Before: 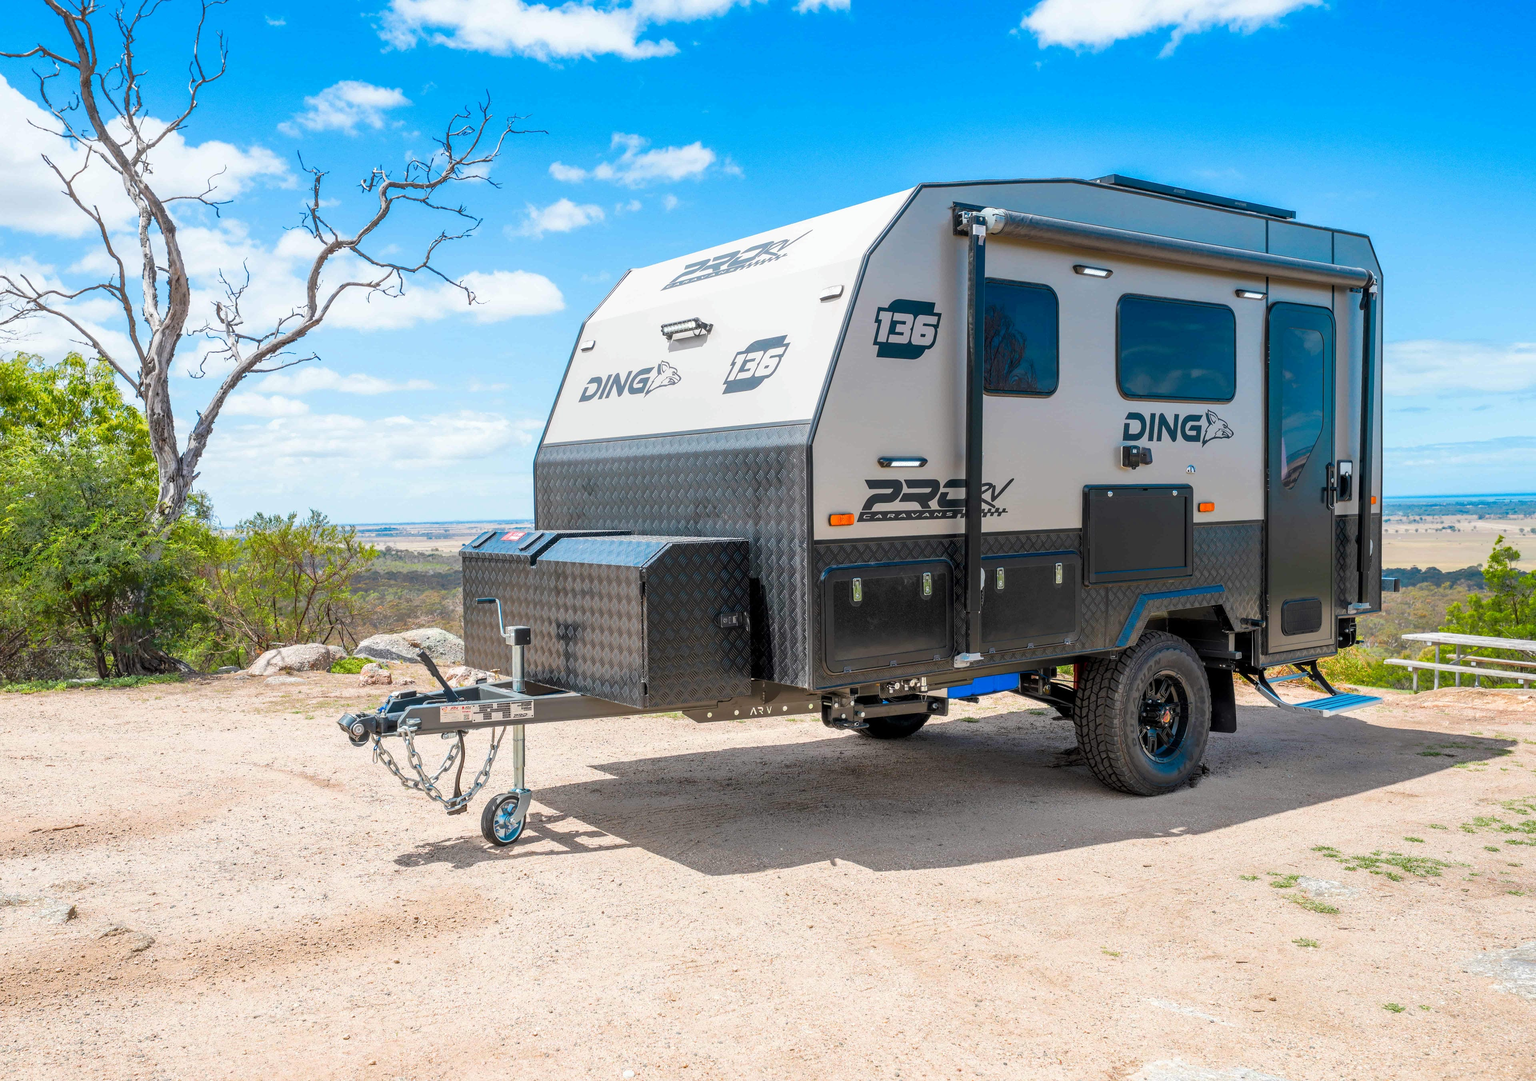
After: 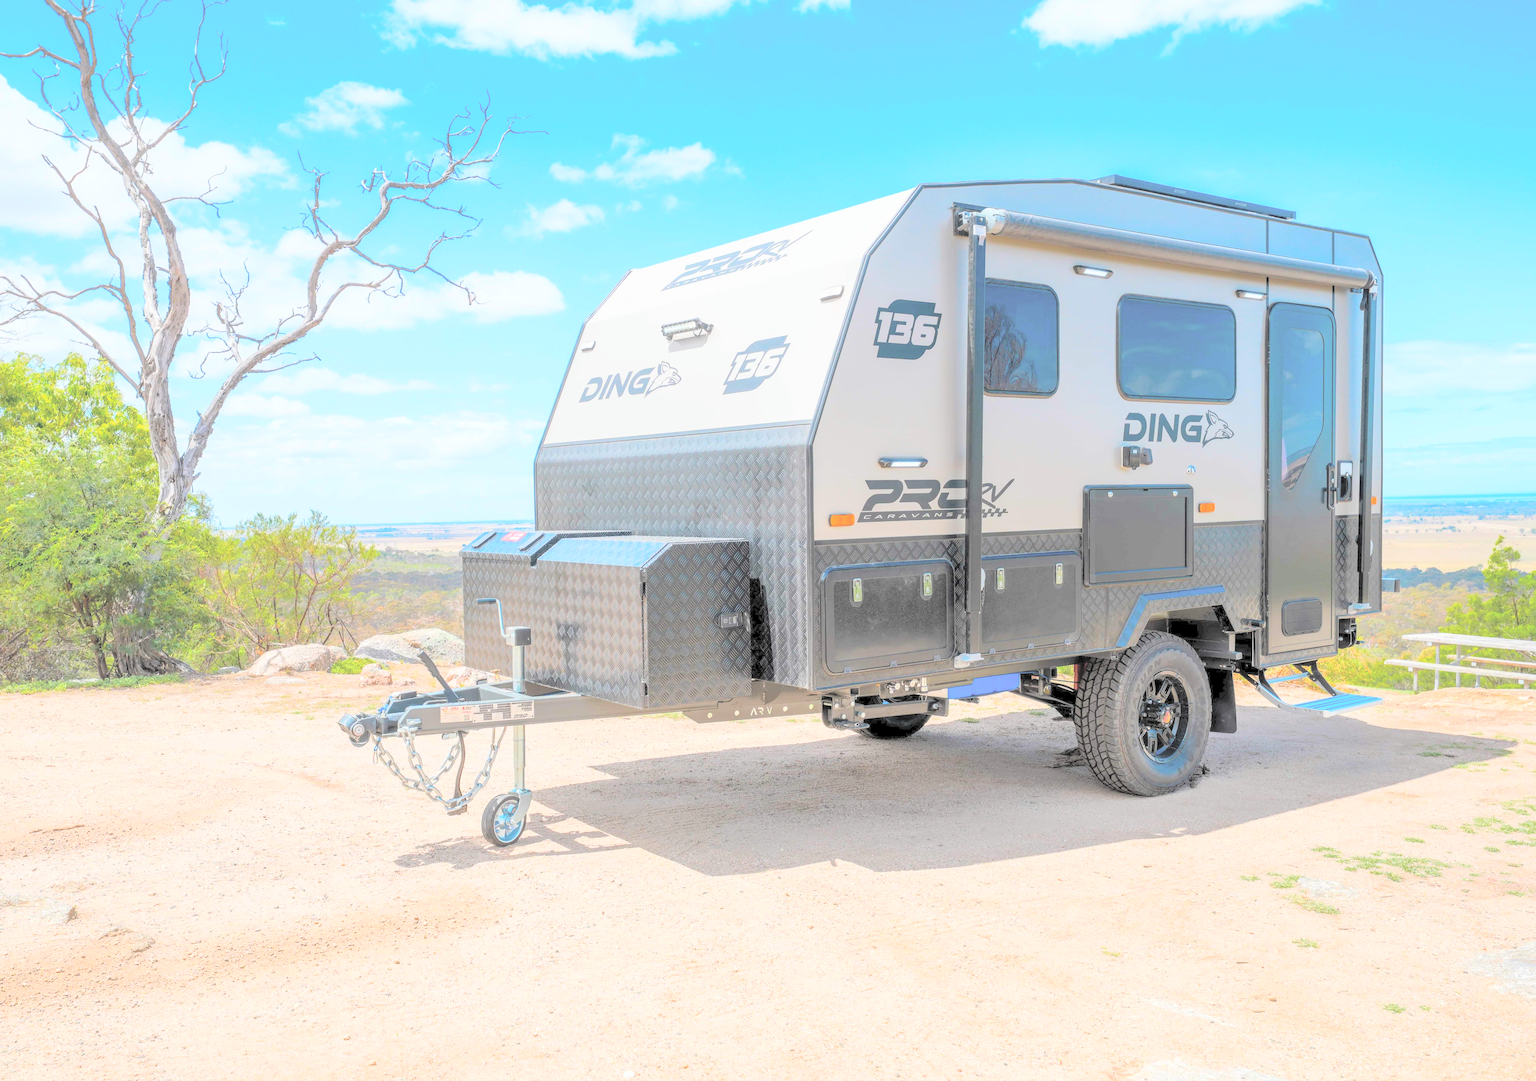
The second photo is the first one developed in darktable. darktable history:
contrast brightness saturation: brightness 0.985
